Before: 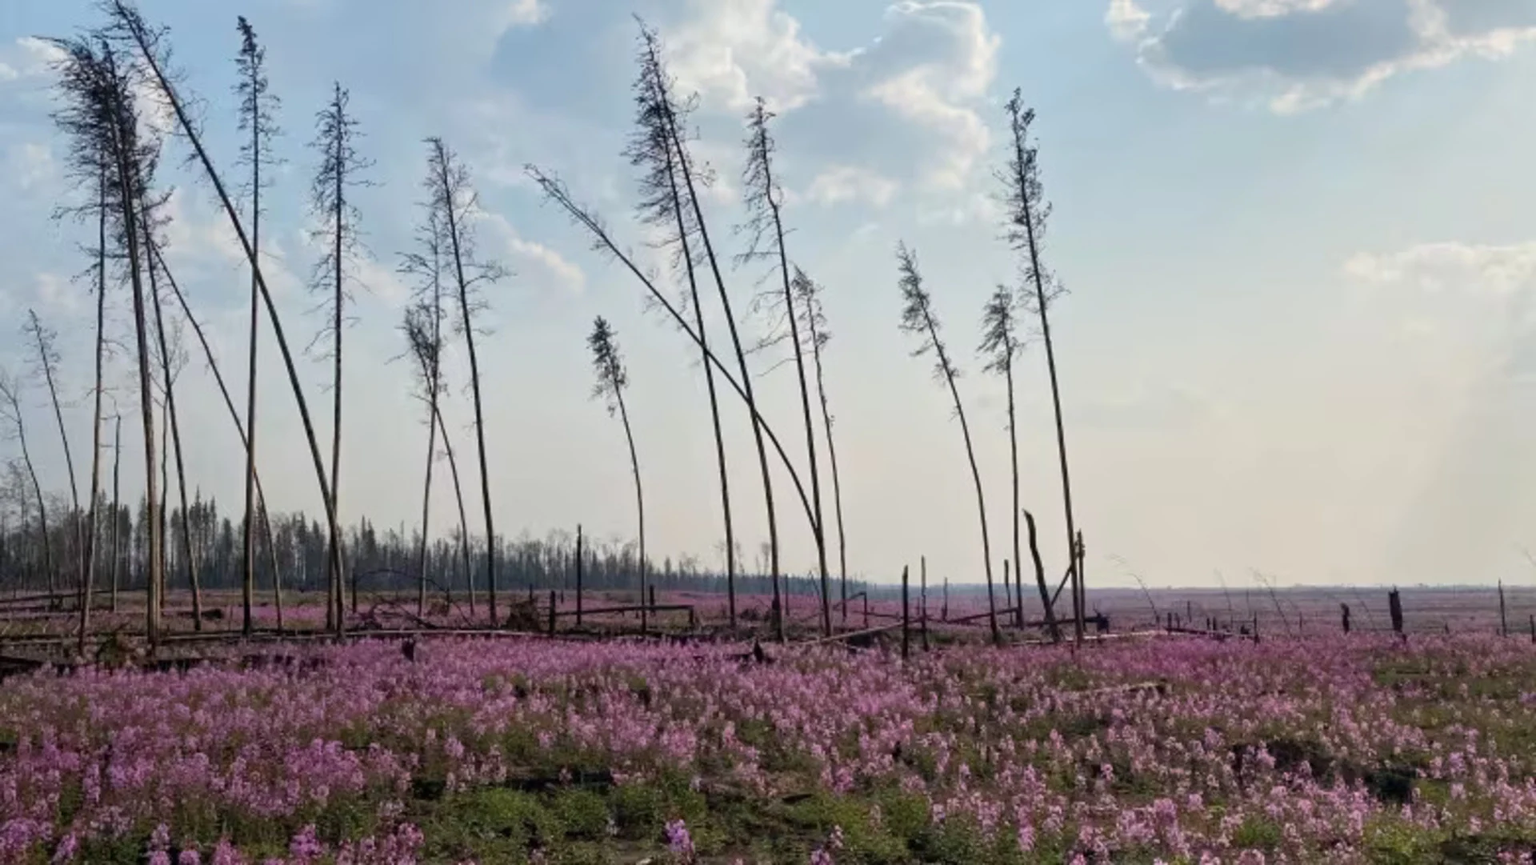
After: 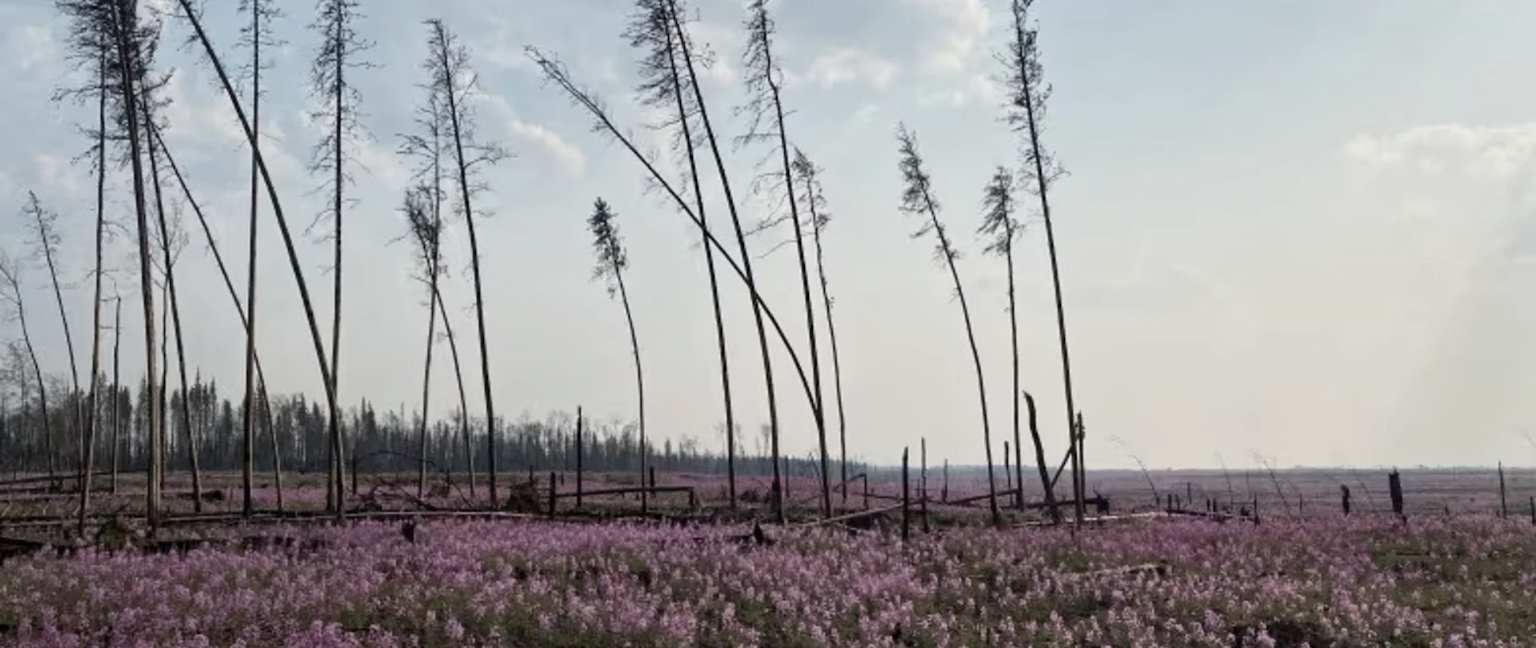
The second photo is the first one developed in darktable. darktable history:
crop: top 13.712%, bottom 11.182%
color correction: highlights a* -0.285, highlights b* -0.086
contrast brightness saturation: contrast 0.099, saturation -0.36
